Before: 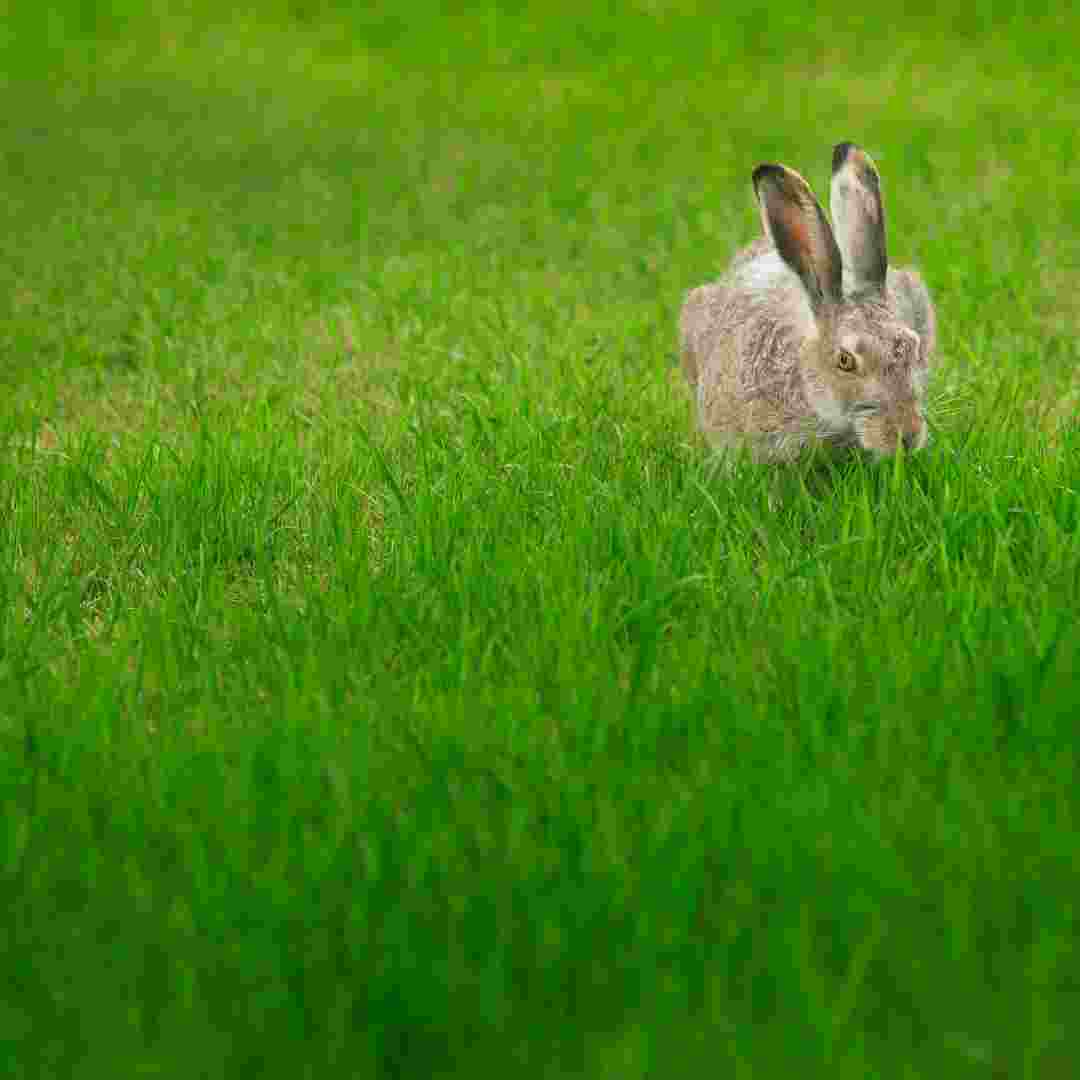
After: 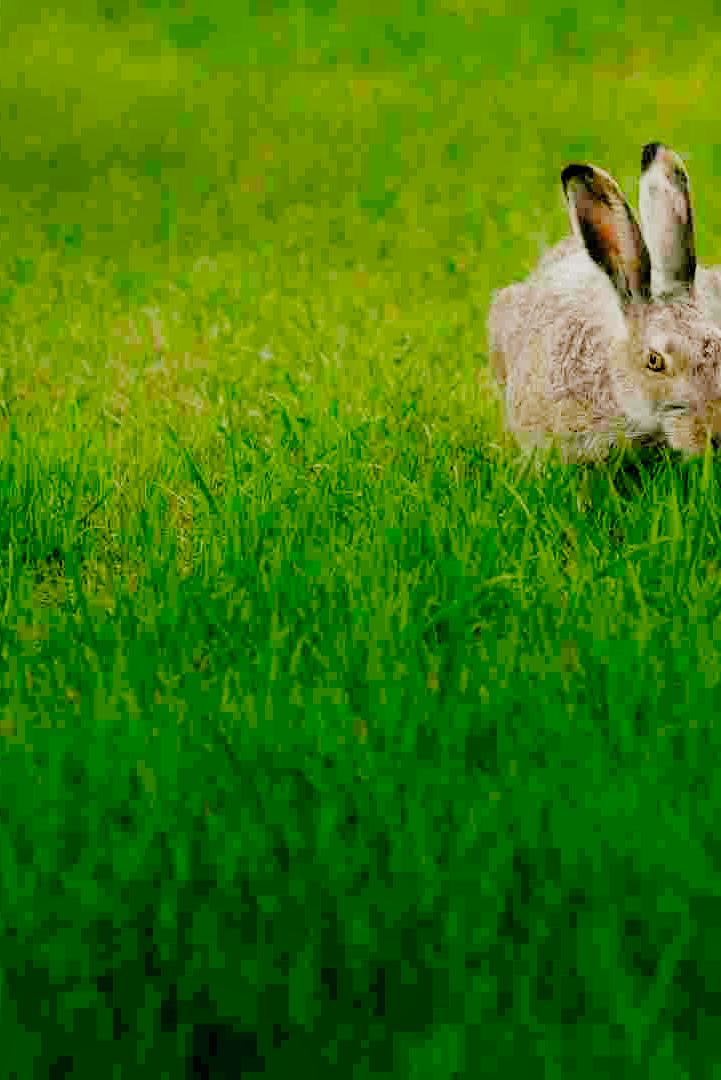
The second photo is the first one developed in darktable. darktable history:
filmic rgb: black relative exposure -2.85 EV, white relative exposure 4.56 EV, hardness 1.77, contrast 1.25, preserve chrominance no, color science v5 (2021)
crop and rotate: left 17.732%, right 15.423%
white balance: red 1.045, blue 0.932
tone equalizer: -8 EV -0.001 EV, -7 EV 0.001 EV, -6 EV -0.002 EV, -5 EV -0.003 EV, -4 EV -0.062 EV, -3 EV -0.222 EV, -2 EV -0.267 EV, -1 EV 0.105 EV, +0 EV 0.303 EV
